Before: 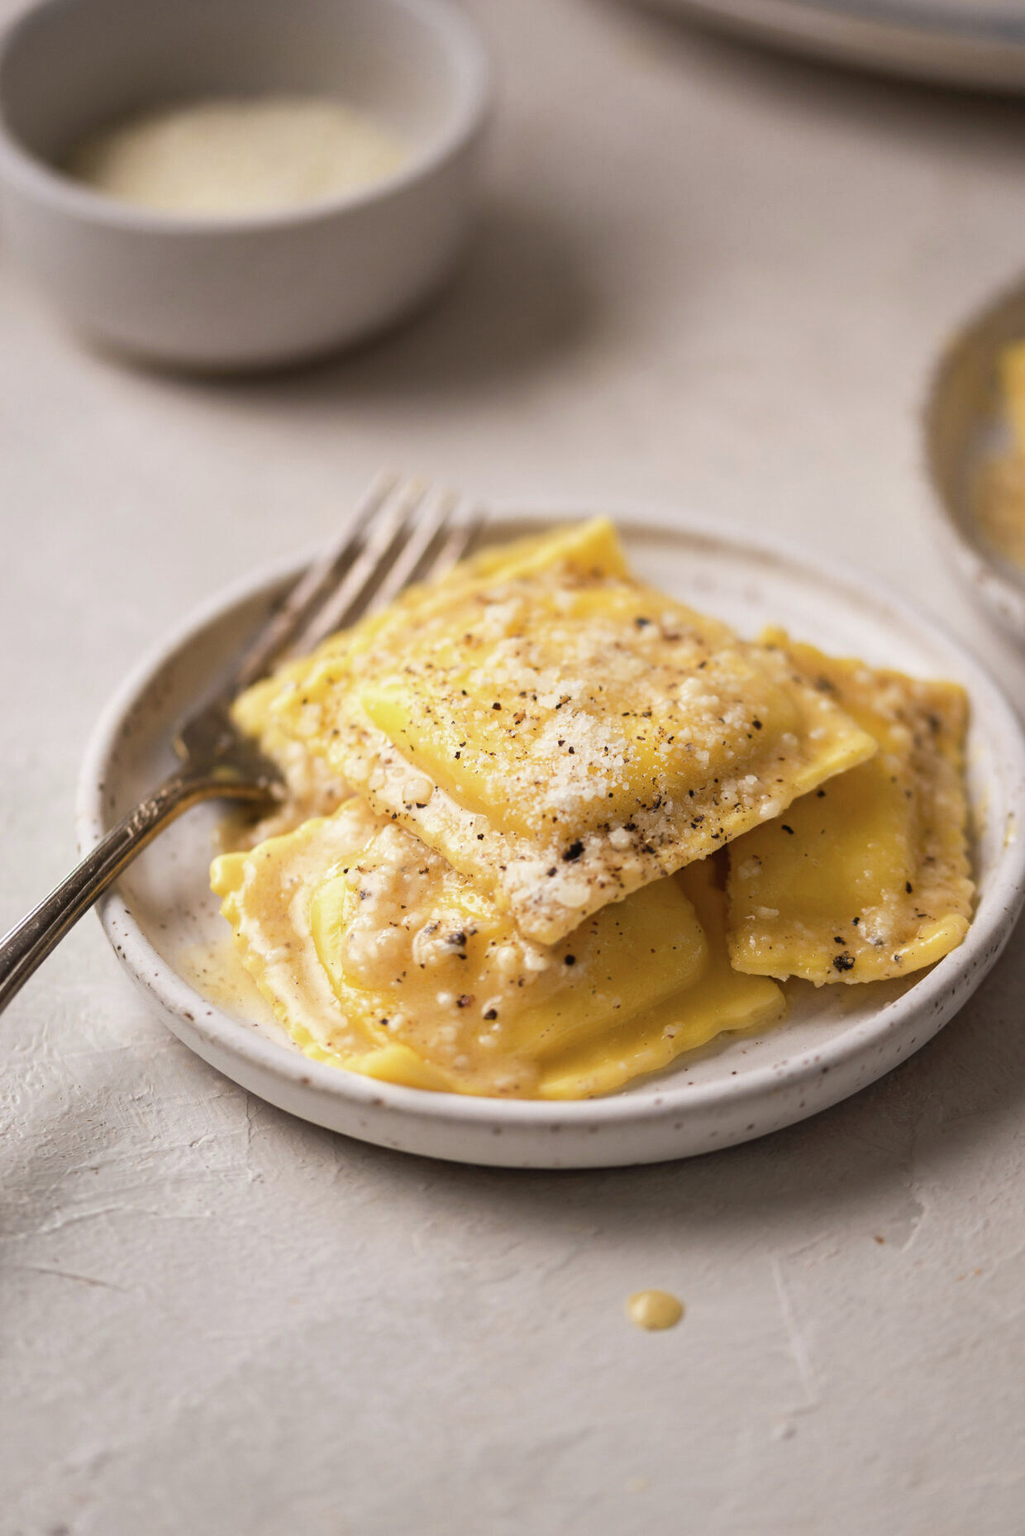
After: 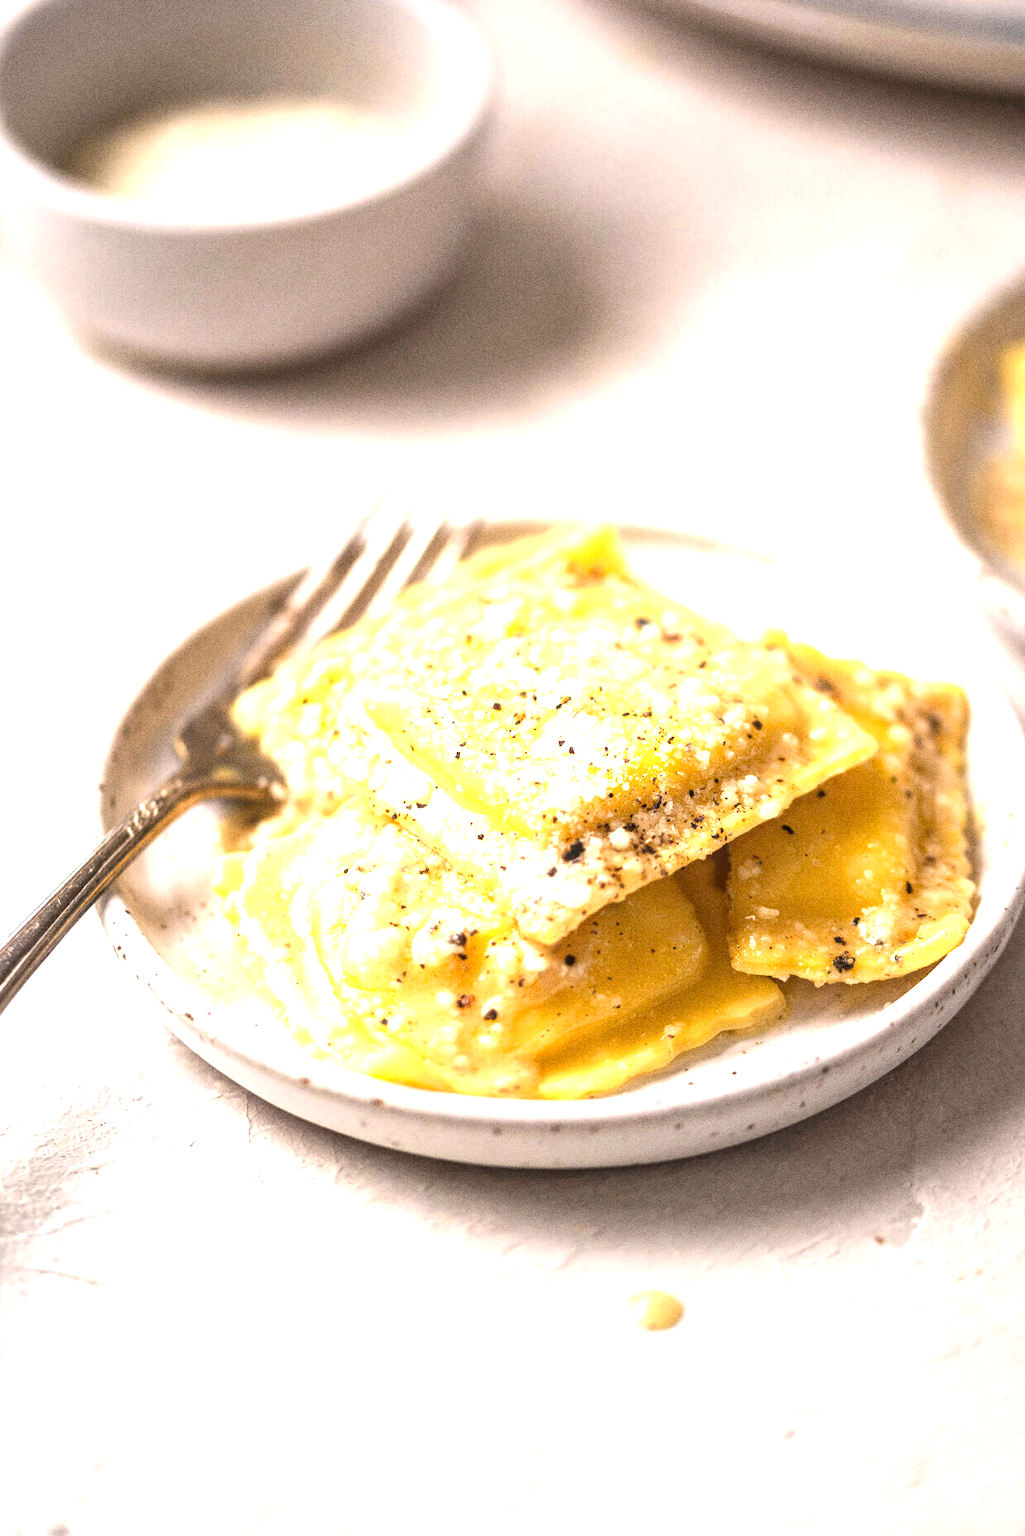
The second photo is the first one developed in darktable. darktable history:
grain: coarseness 0.09 ISO, strength 40%
rgb levels: preserve colors max RGB
local contrast: on, module defaults
exposure: black level correction 0, exposure 1.388 EV, compensate exposure bias true, compensate highlight preservation false
